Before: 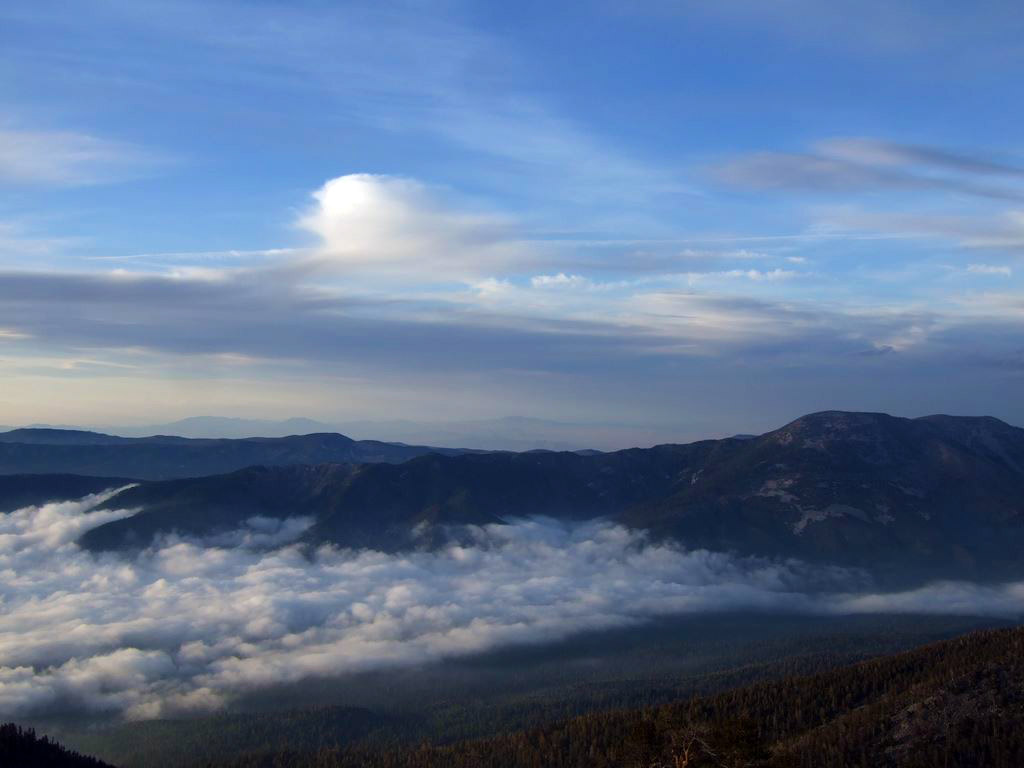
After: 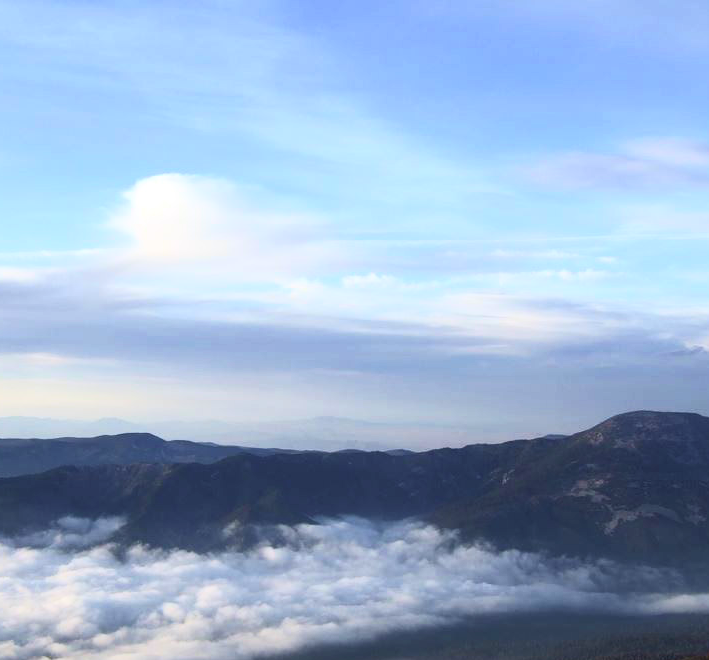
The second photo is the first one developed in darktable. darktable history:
contrast brightness saturation: contrast 0.39, brightness 0.53
crop: left 18.479%, right 12.2%, bottom 13.971%
